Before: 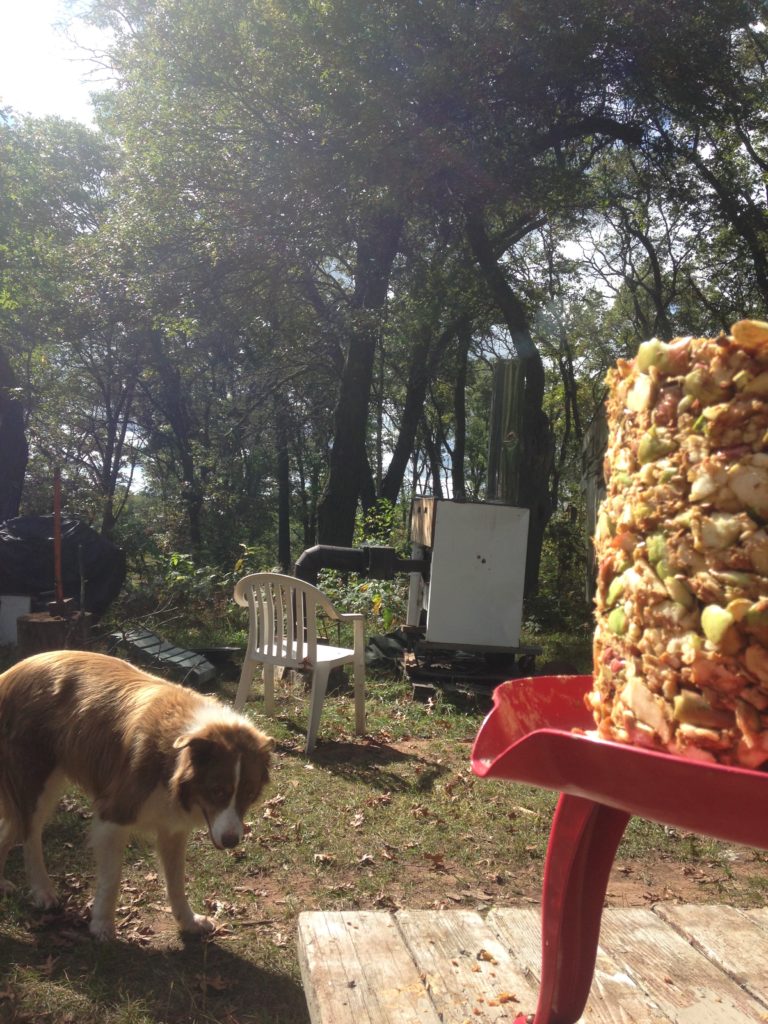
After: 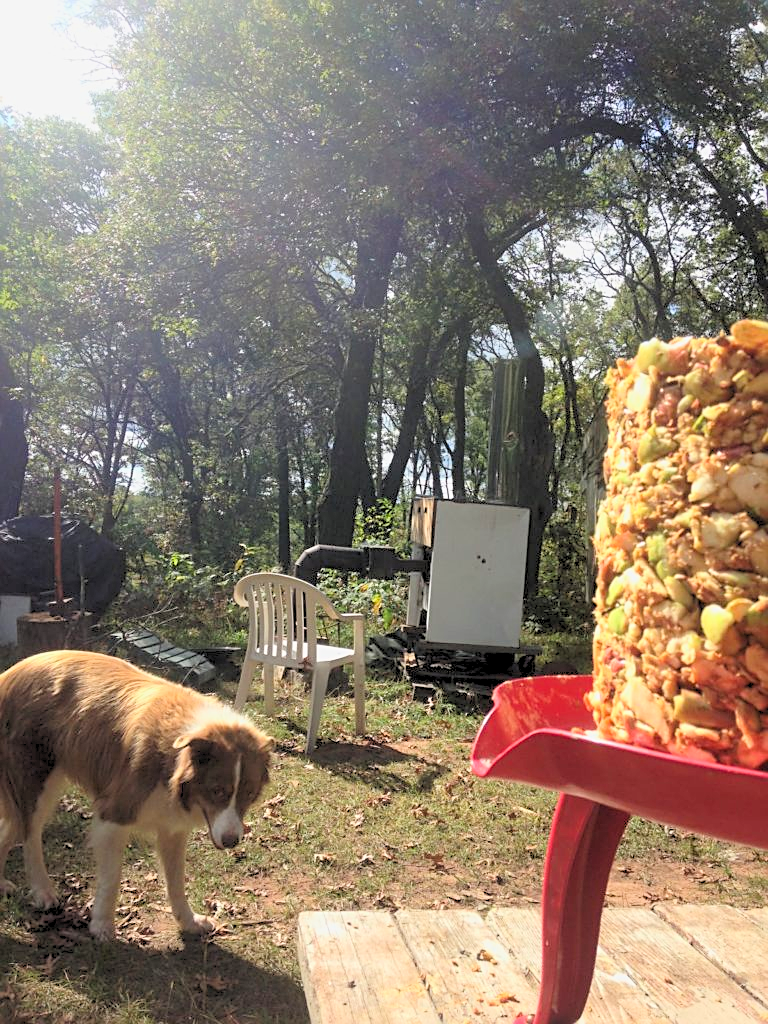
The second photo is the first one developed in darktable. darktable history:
sharpen: on, module defaults
rgb levels: preserve colors sum RGB, levels [[0.038, 0.433, 0.934], [0, 0.5, 1], [0, 0.5, 1]]
contrast brightness saturation: contrast 0.2, brightness 0.16, saturation 0.22
